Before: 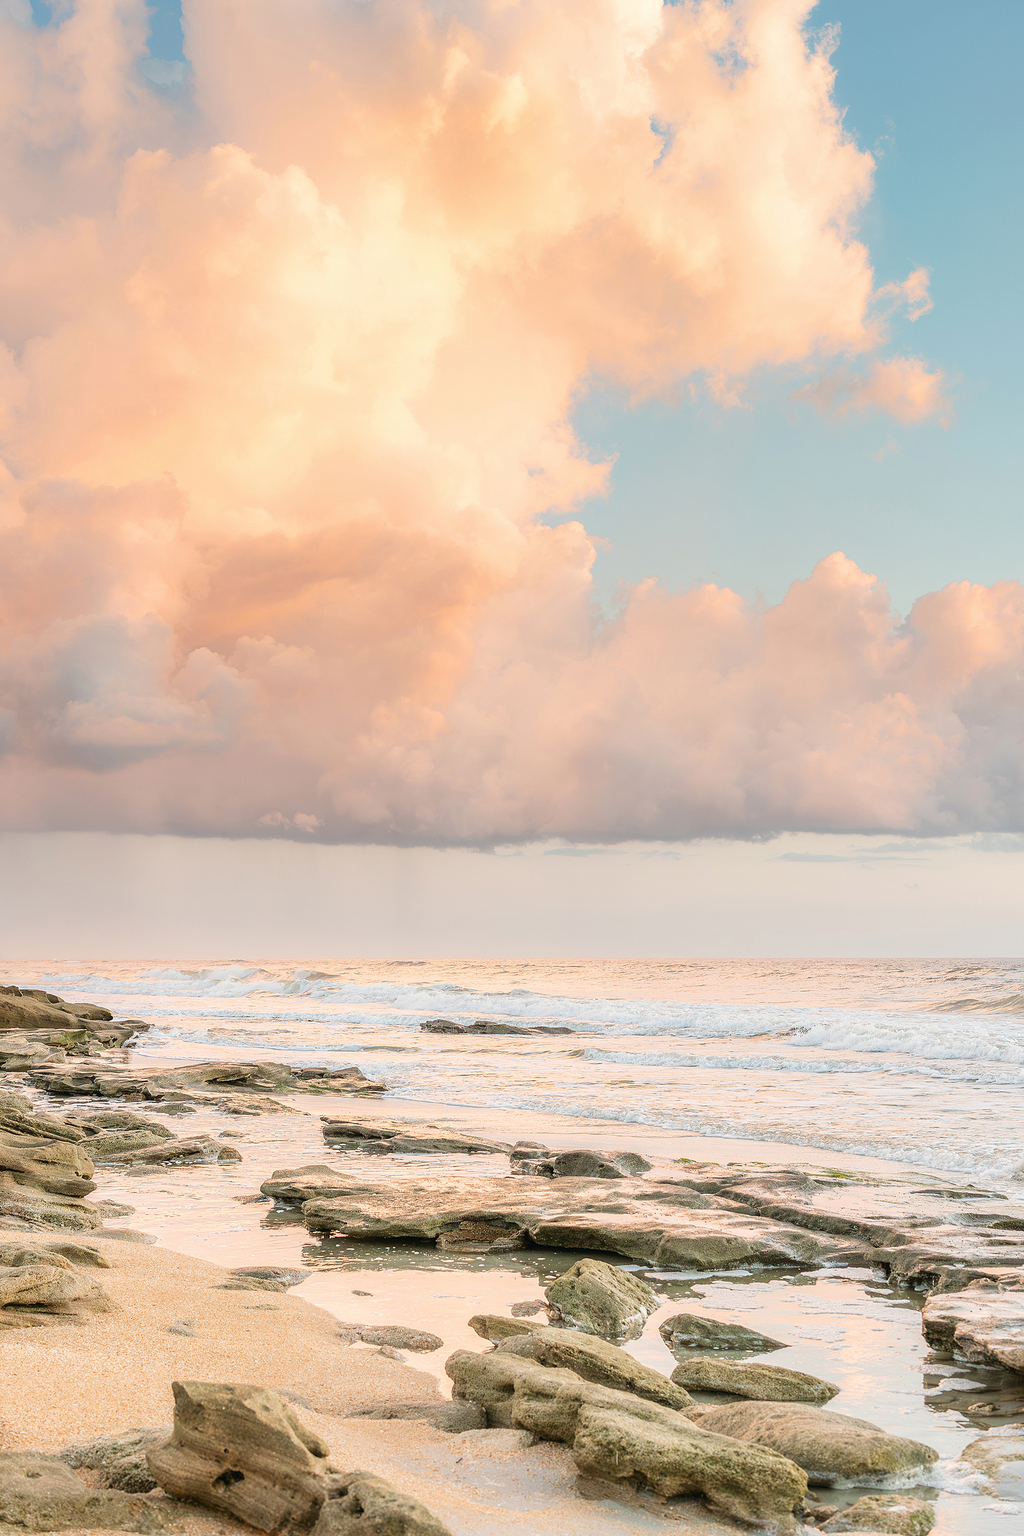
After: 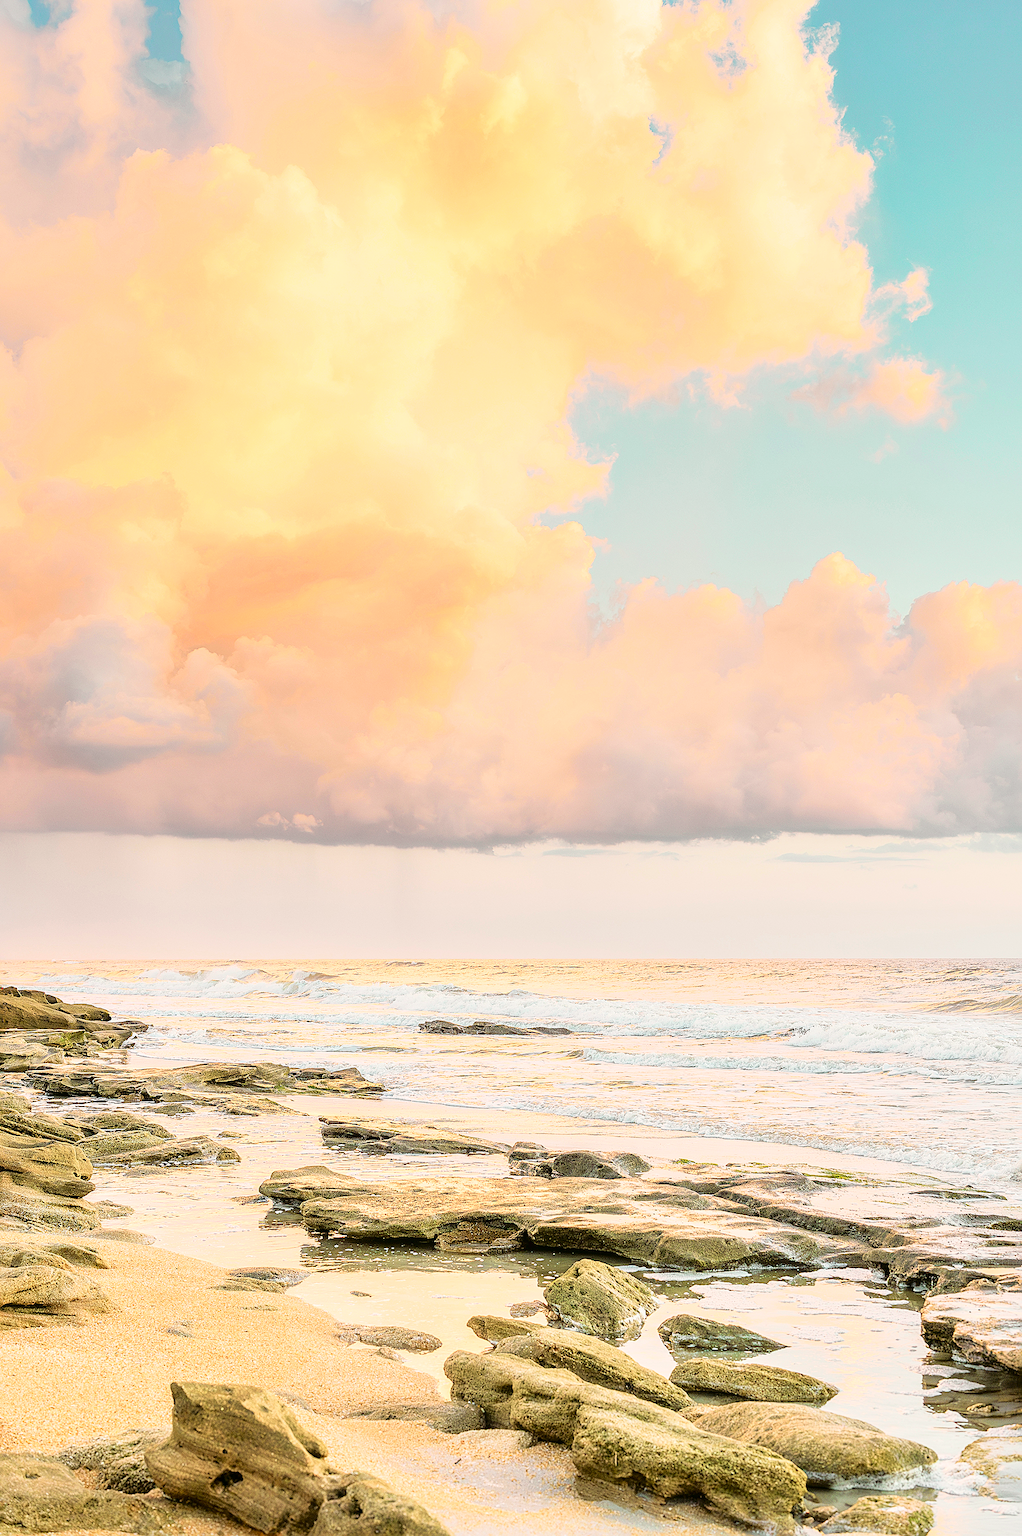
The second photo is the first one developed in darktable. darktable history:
crop and rotate: left 0.189%, bottom 0.003%
local contrast: mode bilateral grid, contrast 25, coarseness 50, detail 123%, midtone range 0.2
levels: mode automatic
tone curve: curves: ch0 [(0, 0.021) (0.049, 0.044) (0.157, 0.131) (0.359, 0.419) (0.469, 0.544) (0.634, 0.722) (0.839, 0.909) (0.998, 0.978)]; ch1 [(0, 0) (0.437, 0.408) (0.472, 0.47) (0.502, 0.503) (0.527, 0.53) (0.564, 0.573) (0.614, 0.654) (0.669, 0.748) (0.859, 0.899) (1, 1)]; ch2 [(0, 0) (0.33, 0.301) (0.421, 0.443) (0.487, 0.504) (0.502, 0.509) (0.535, 0.537) (0.565, 0.595) (0.608, 0.667) (1, 1)], color space Lab, independent channels, preserve colors none
sharpen: radius 1.958
exposure: compensate exposure bias true, compensate highlight preservation false
velvia: on, module defaults
